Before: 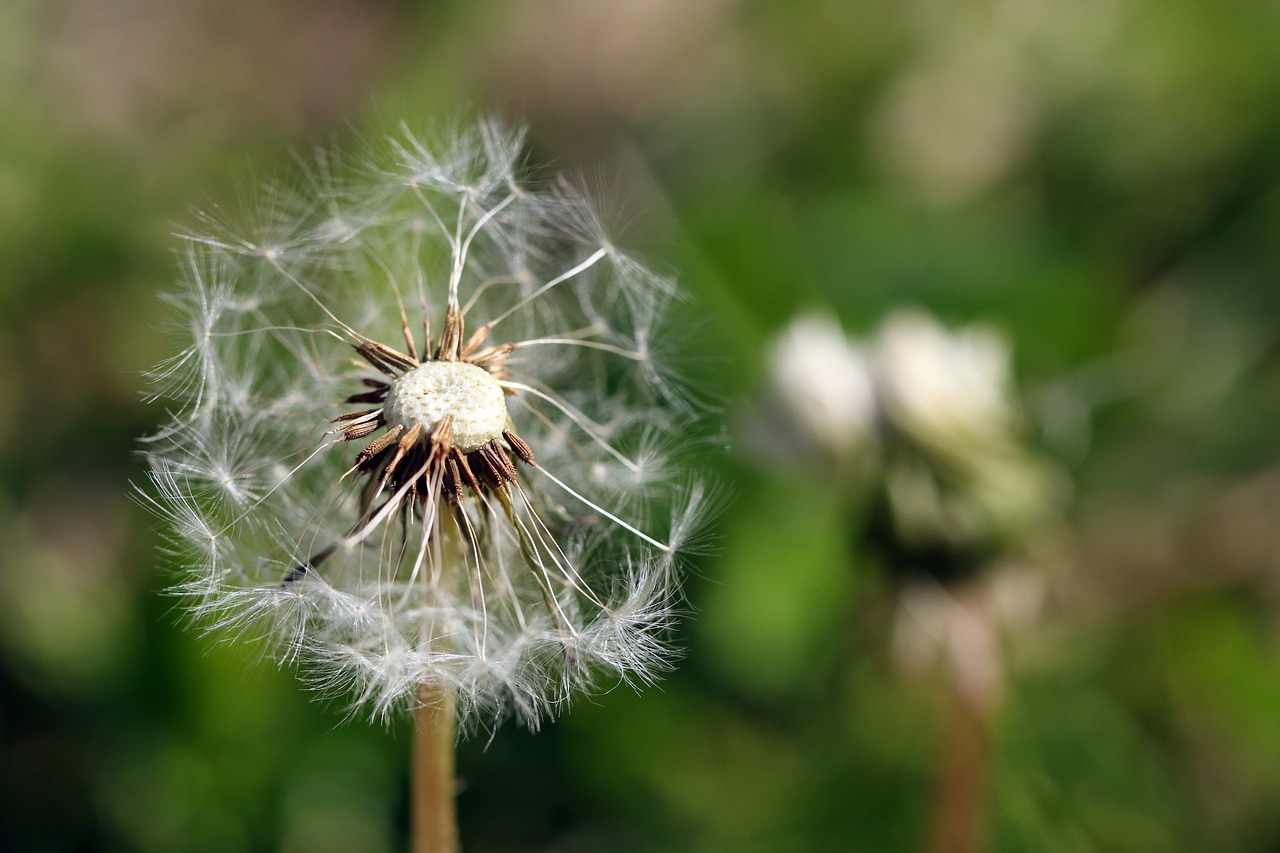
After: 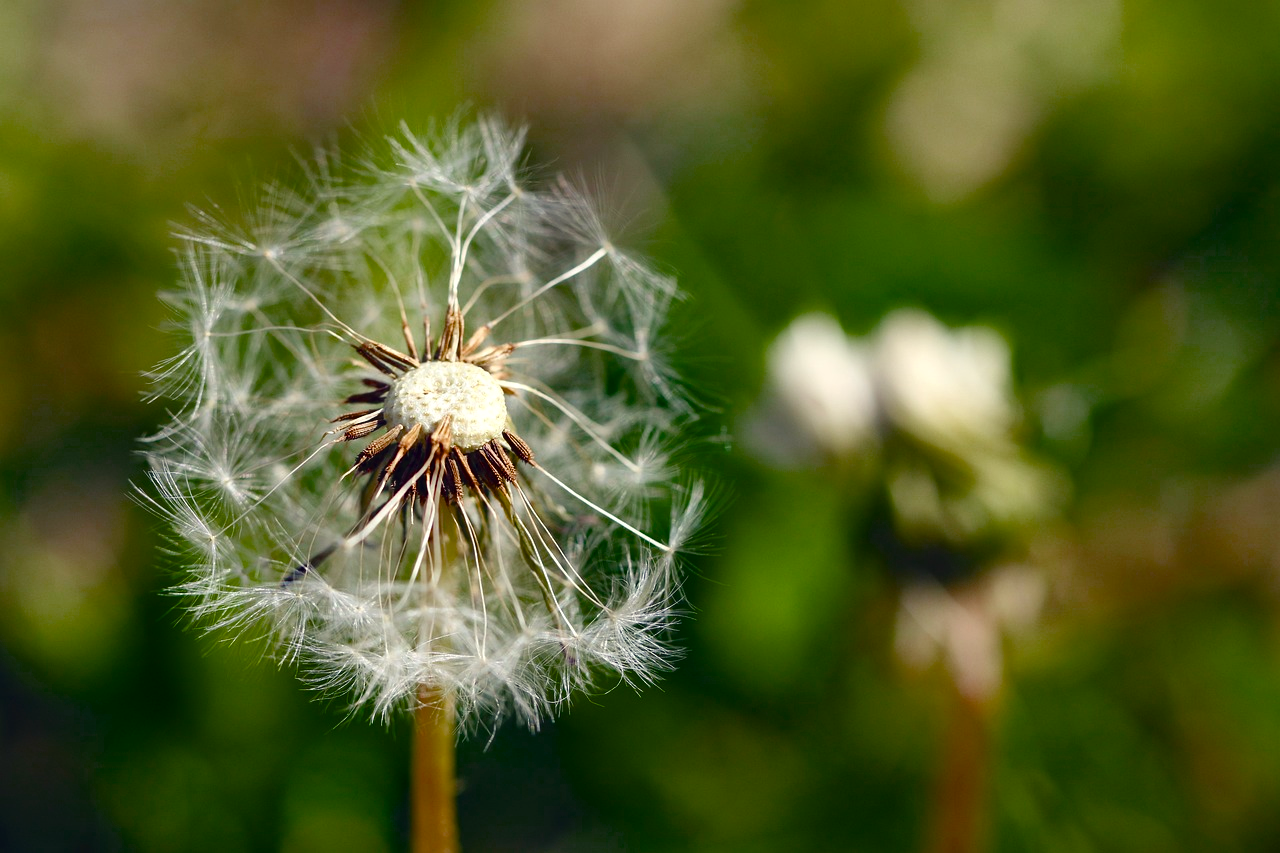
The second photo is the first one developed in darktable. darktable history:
color balance rgb: shadows lift › chroma 3.266%, shadows lift › hue 278.09°, highlights gain › luminance 6.28%, highlights gain › chroma 2.501%, highlights gain › hue 89.49°, global offset › luminance 0.482%, global offset › hue 58.95°, perceptual saturation grading › global saturation 20%, perceptual saturation grading › highlights -25.442%, perceptual saturation grading › shadows 49.836%, saturation formula JzAzBz (2021)
